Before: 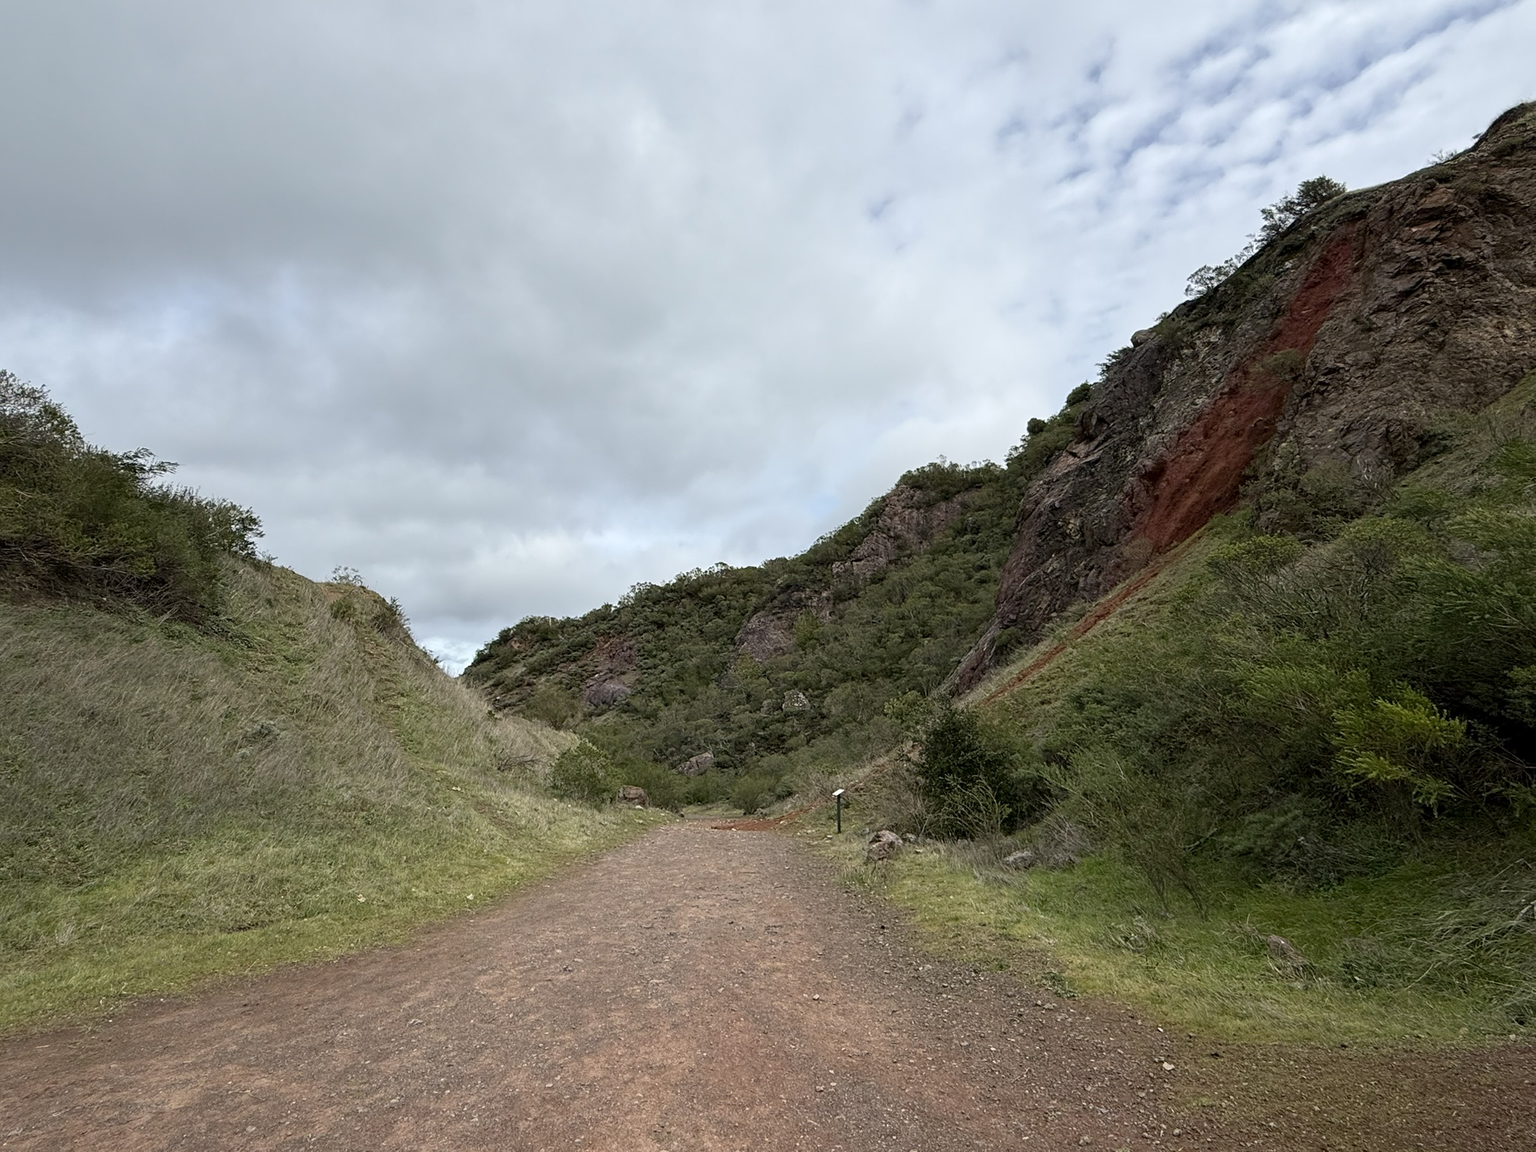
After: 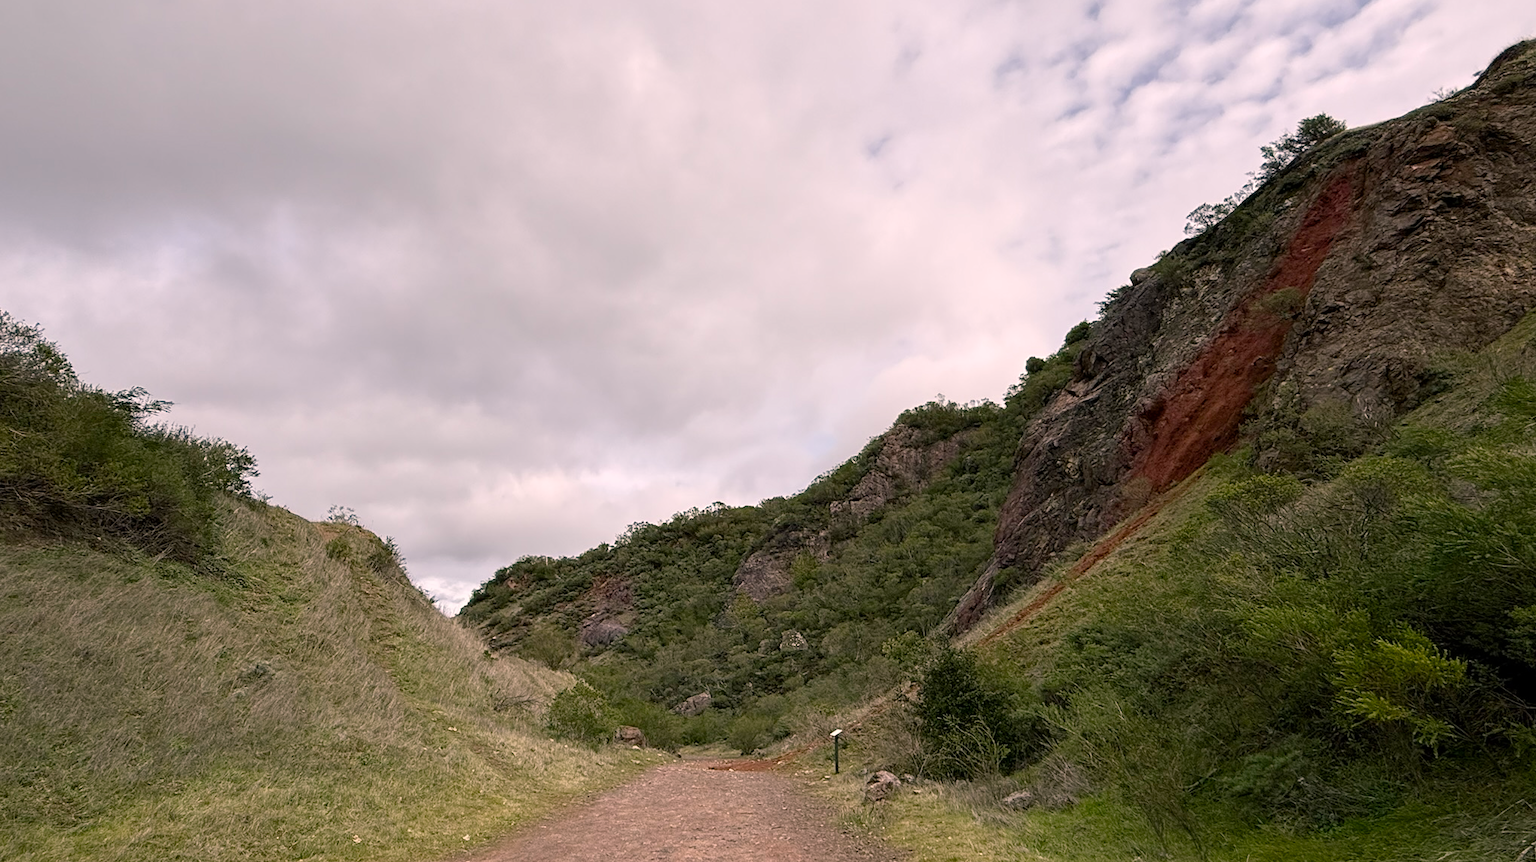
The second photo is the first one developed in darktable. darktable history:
crop: left 0.394%, top 5.519%, bottom 19.895%
color balance rgb: shadows lift › chroma 0.913%, shadows lift › hue 115.03°, highlights gain › chroma 4.594%, highlights gain › hue 32.77°, perceptual saturation grading › global saturation 0.556%, perceptual saturation grading › highlights -19.93%, perceptual saturation grading › shadows 20.46%, perceptual brilliance grading › global brilliance 2.607%
